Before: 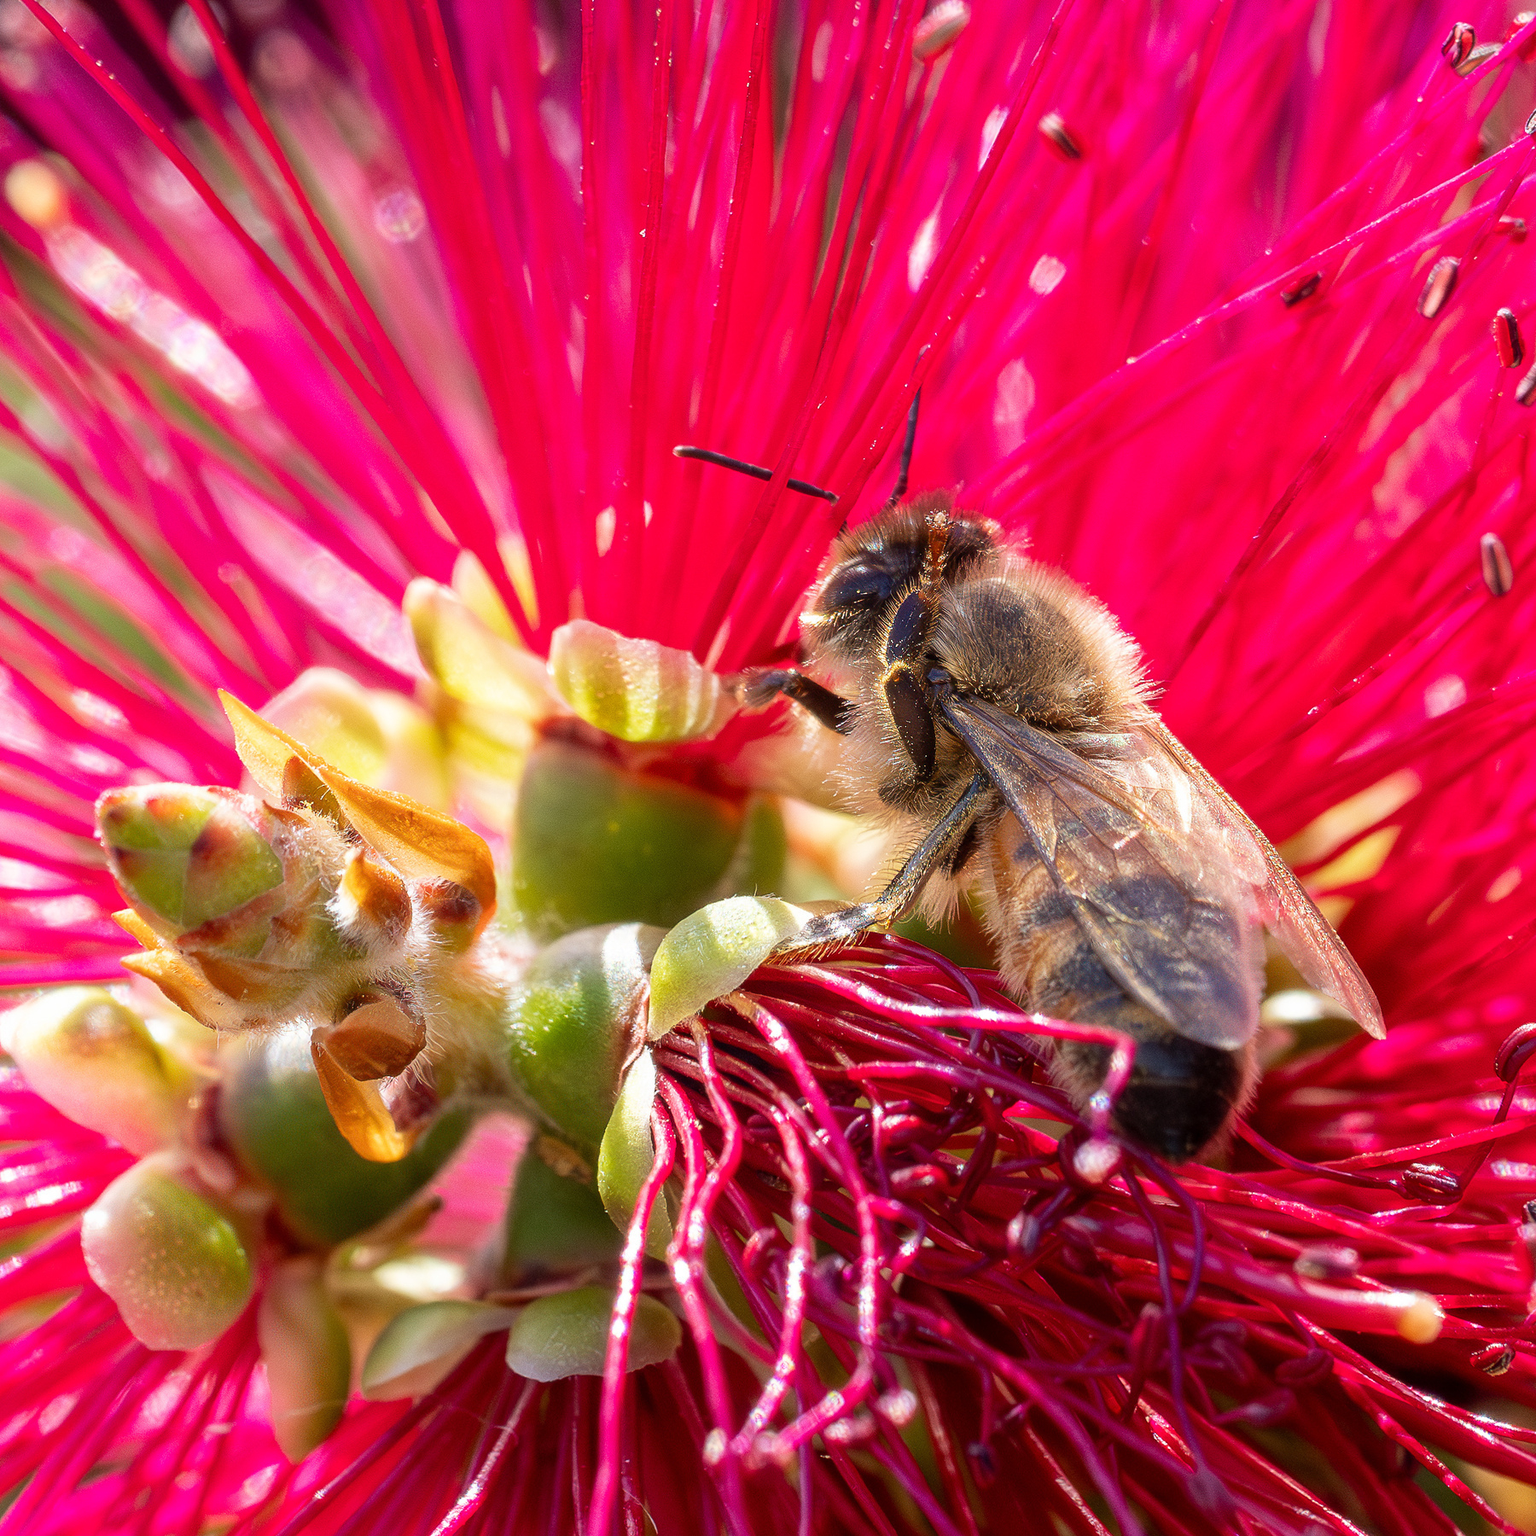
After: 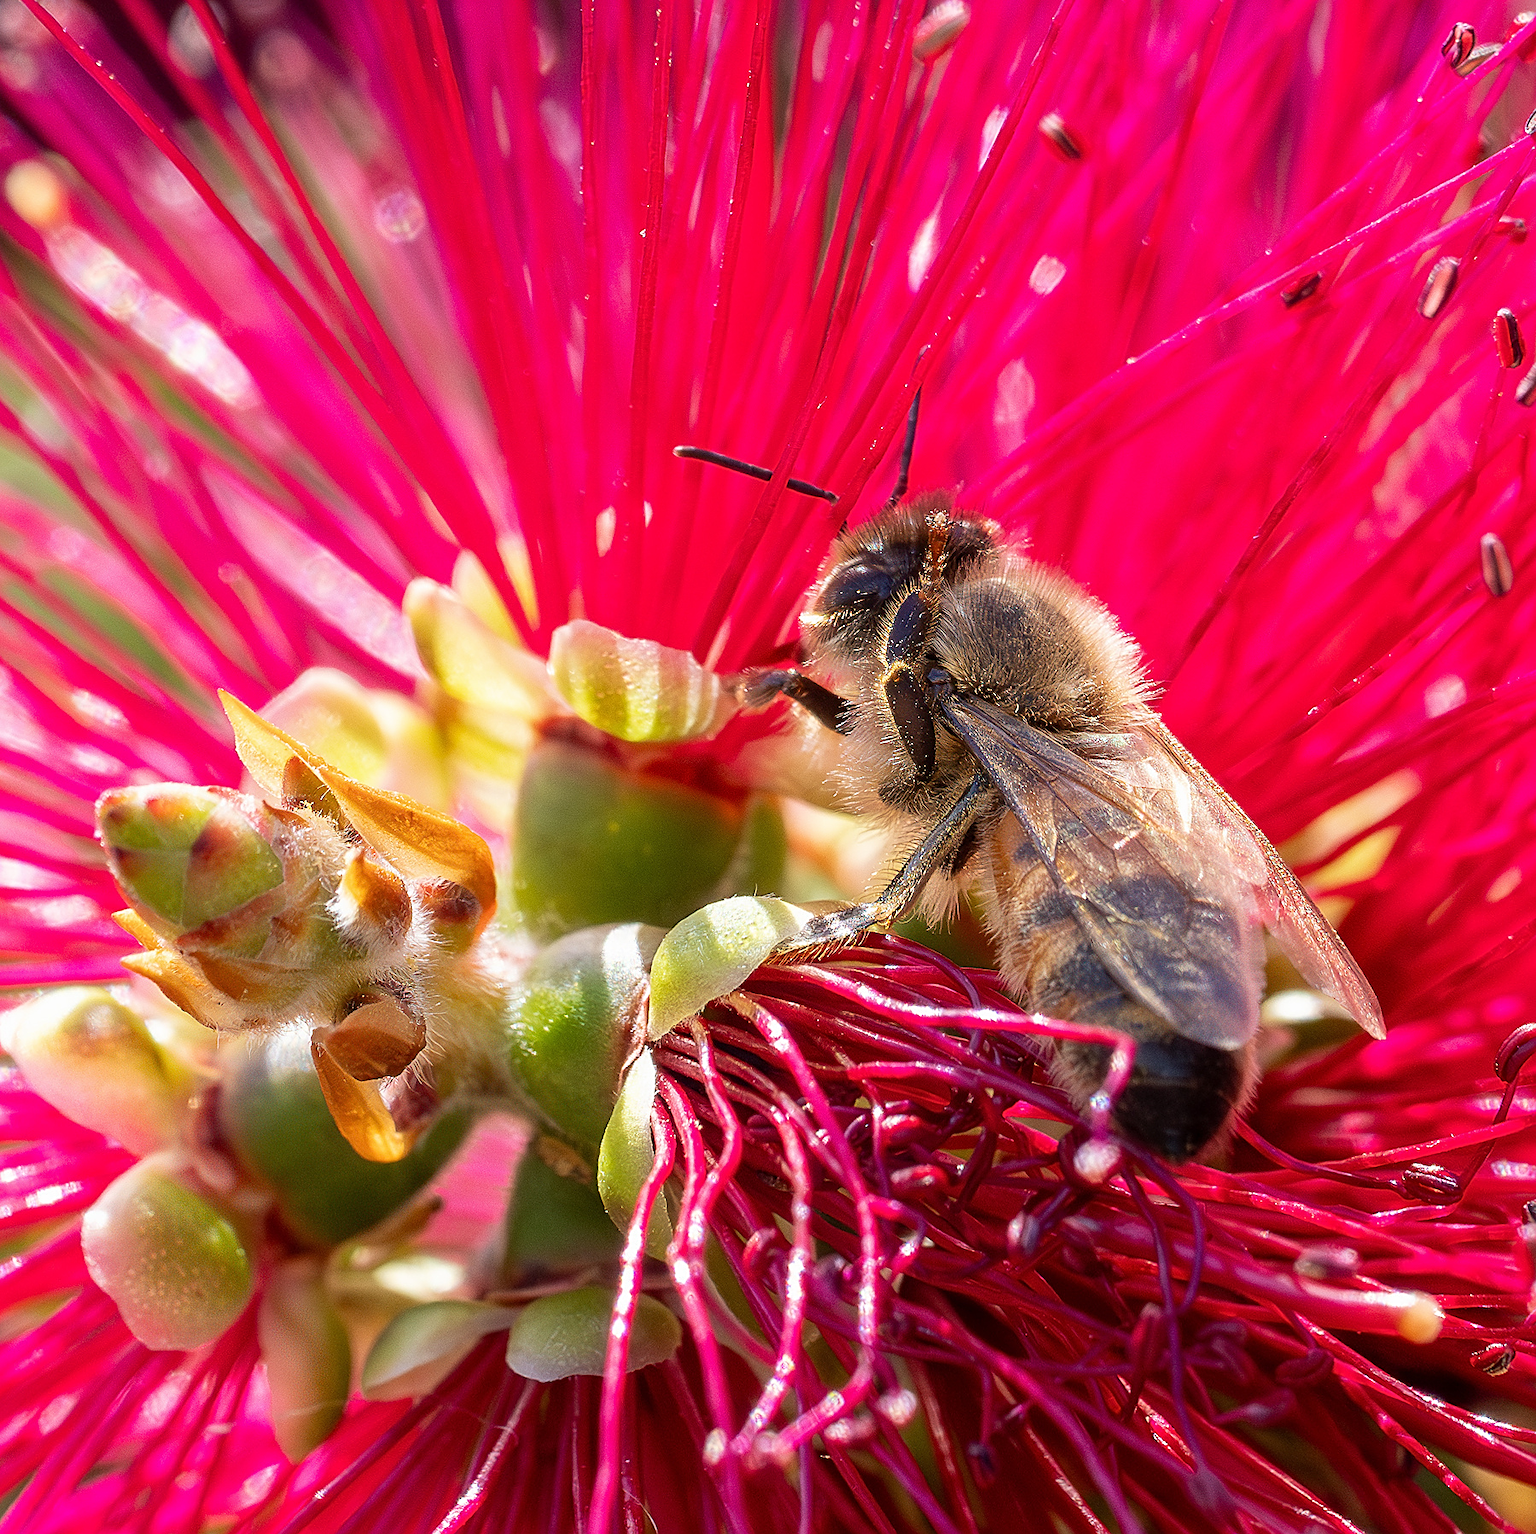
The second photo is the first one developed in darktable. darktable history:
exposure: exposure -0.013 EV, compensate highlight preservation false
crop: bottom 0.06%
sharpen: on, module defaults
